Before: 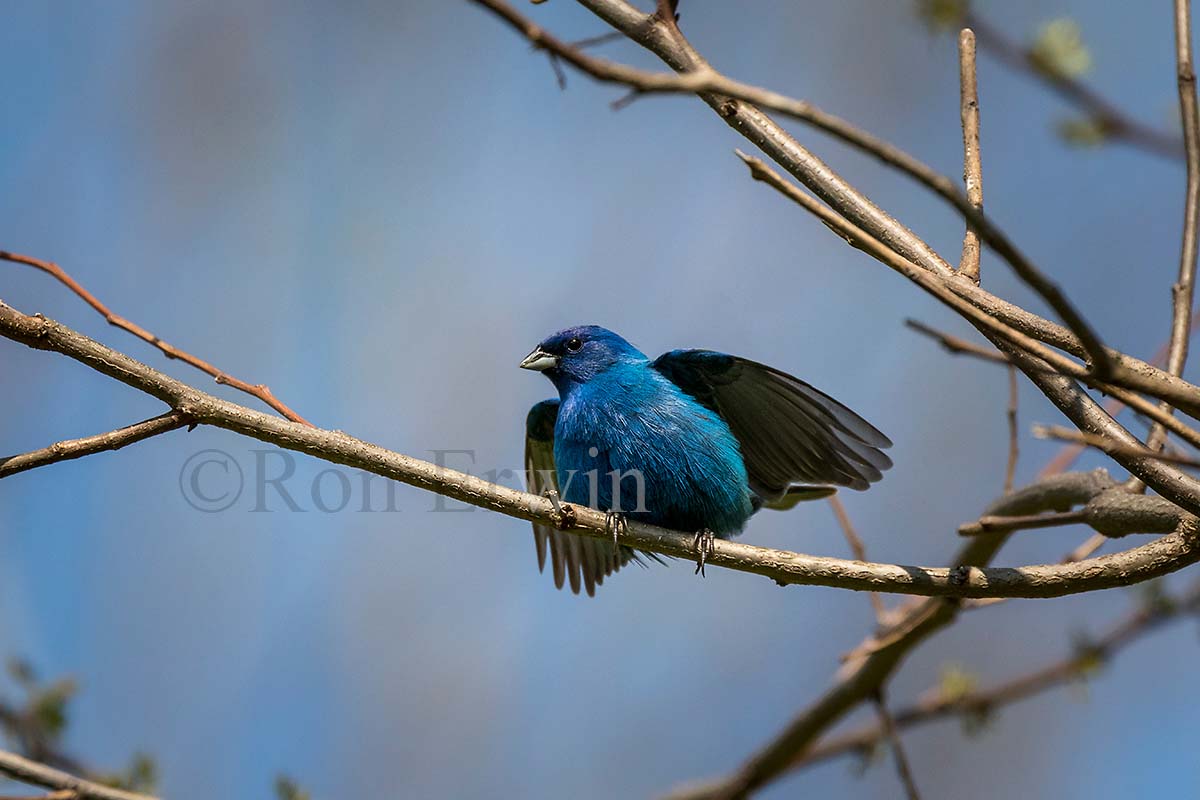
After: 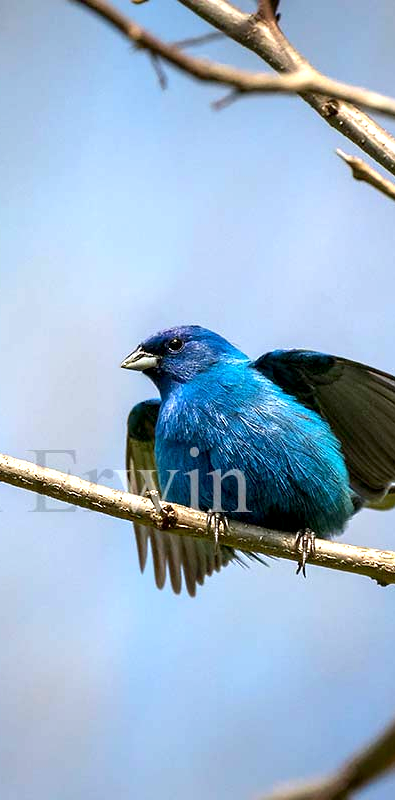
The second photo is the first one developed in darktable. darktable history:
crop: left 33.275%, right 33.749%
exposure: black level correction 0.002, exposure 1.322 EV, compensate exposure bias true, compensate highlight preservation false
